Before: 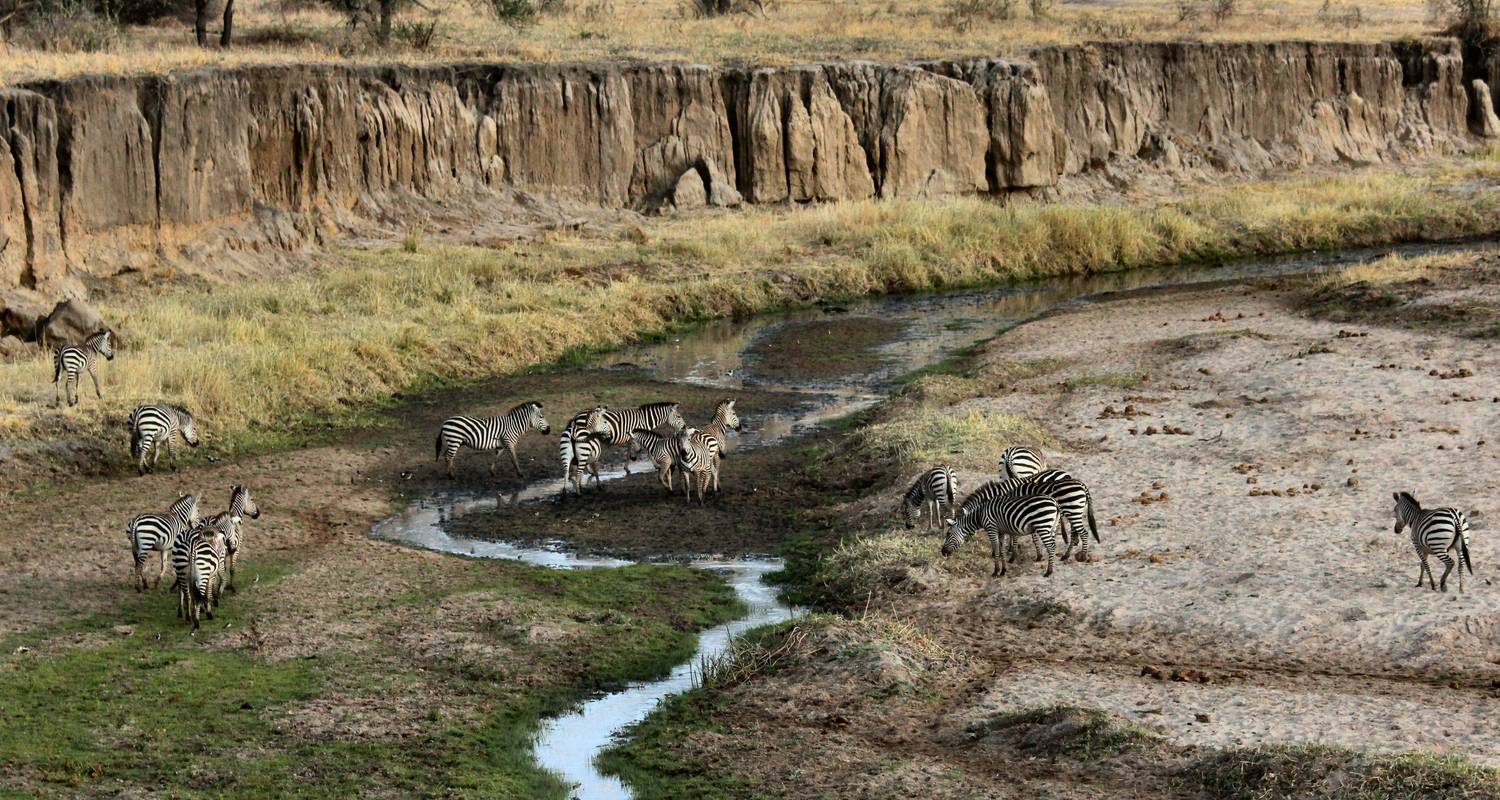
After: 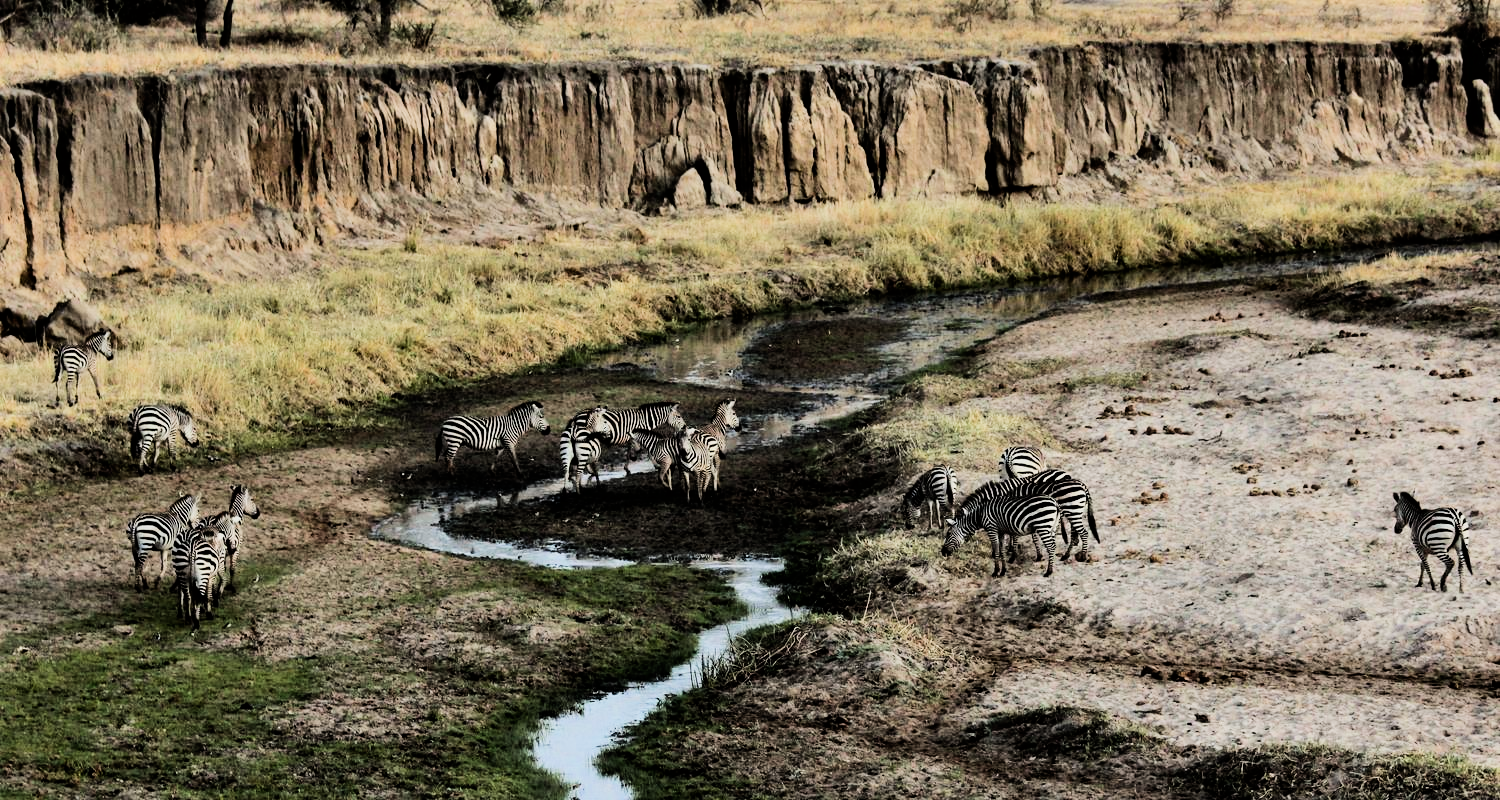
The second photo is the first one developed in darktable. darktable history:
filmic rgb: black relative exposure -7.49 EV, white relative exposure 4.99 EV, threshold 5.99 EV, hardness 3.34, contrast 1.3, enable highlight reconstruction true
tone equalizer: -8 EV -0.409 EV, -7 EV -0.417 EV, -6 EV -0.333 EV, -5 EV -0.257 EV, -3 EV 0.218 EV, -2 EV 0.359 EV, -1 EV 0.409 EV, +0 EV 0.403 EV, edges refinement/feathering 500, mask exposure compensation -1.57 EV, preserve details no
